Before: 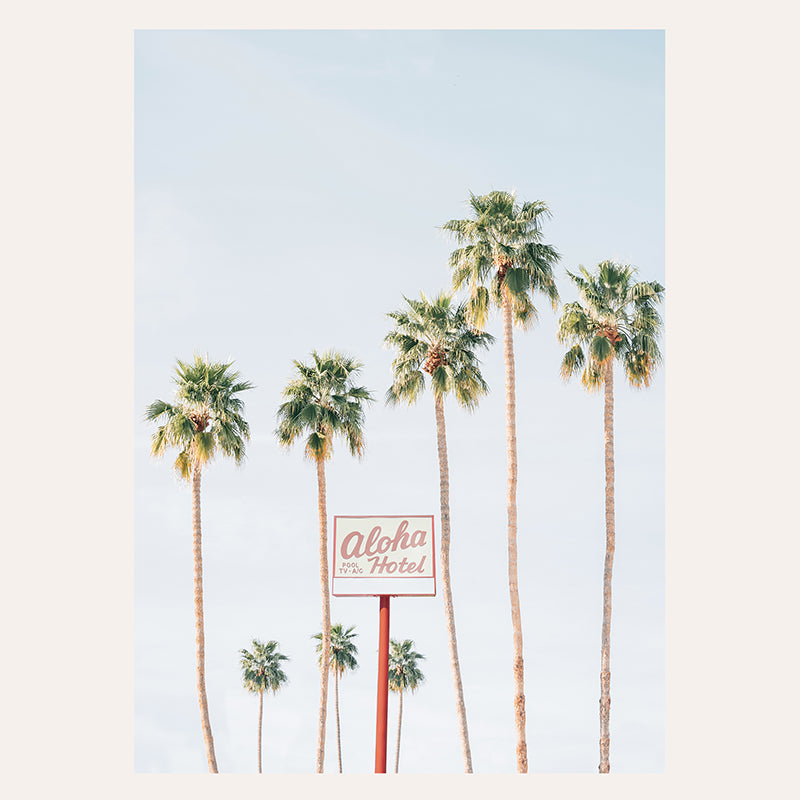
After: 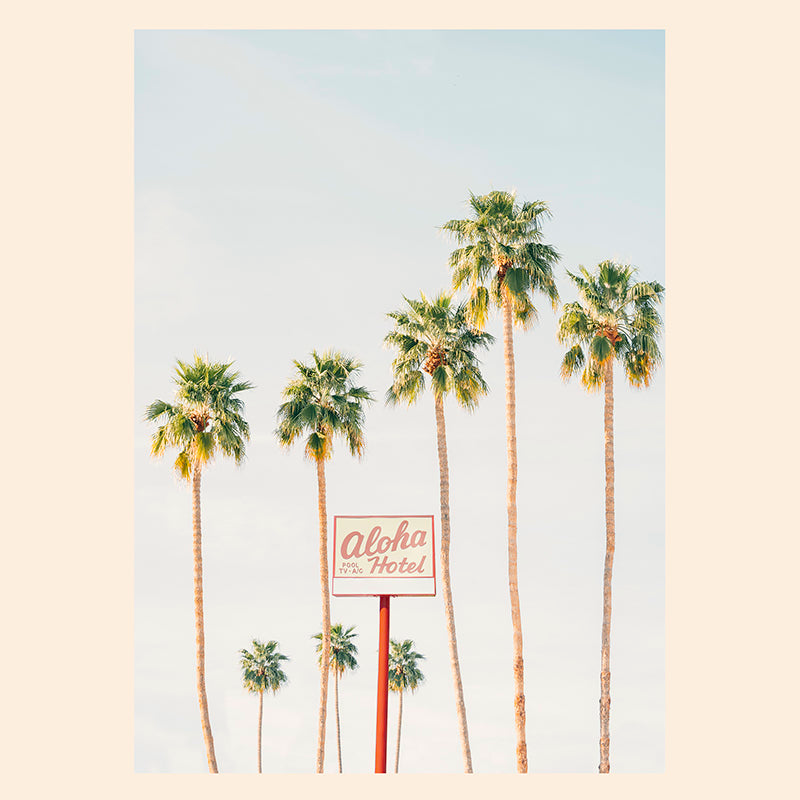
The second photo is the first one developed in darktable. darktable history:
color balance rgb: highlights gain › chroma 2.082%, highlights gain › hue 75.03°, linear chroma grading › global chroma 0.708%, perceptual saturation grading › global saturation 8.761%, global vibrance 41.021%
